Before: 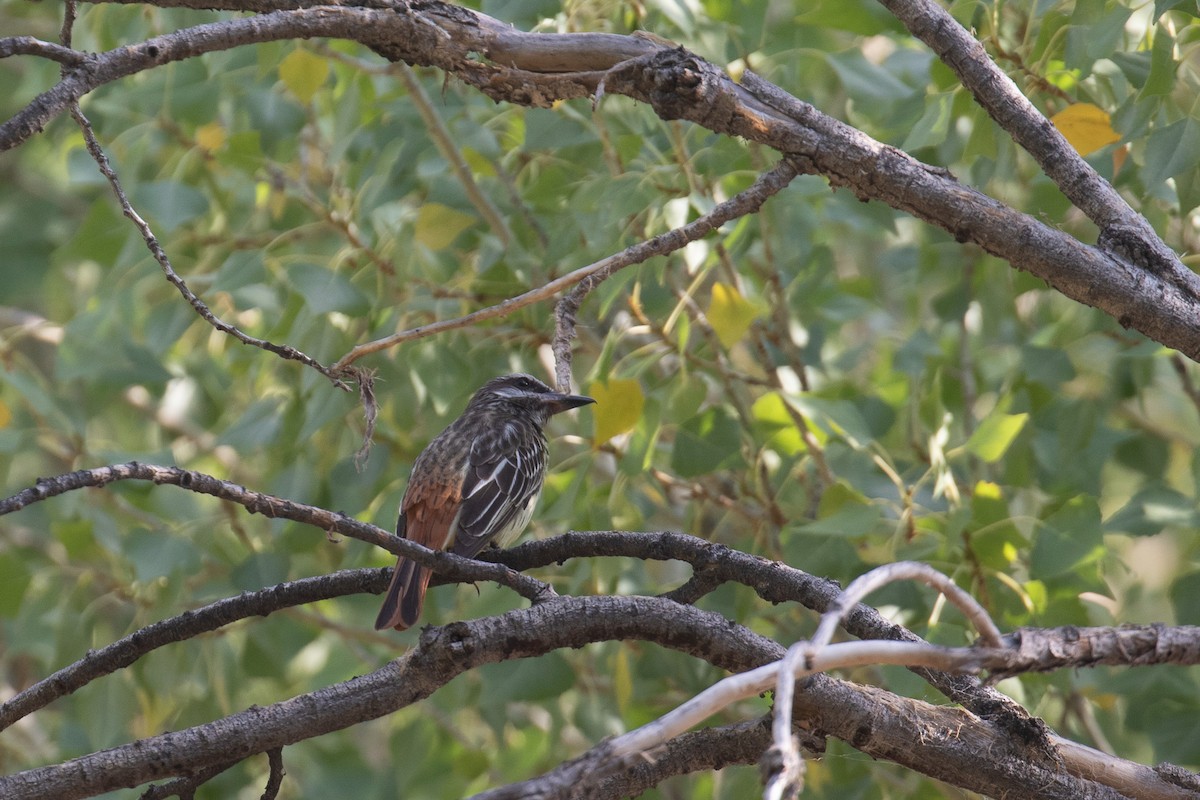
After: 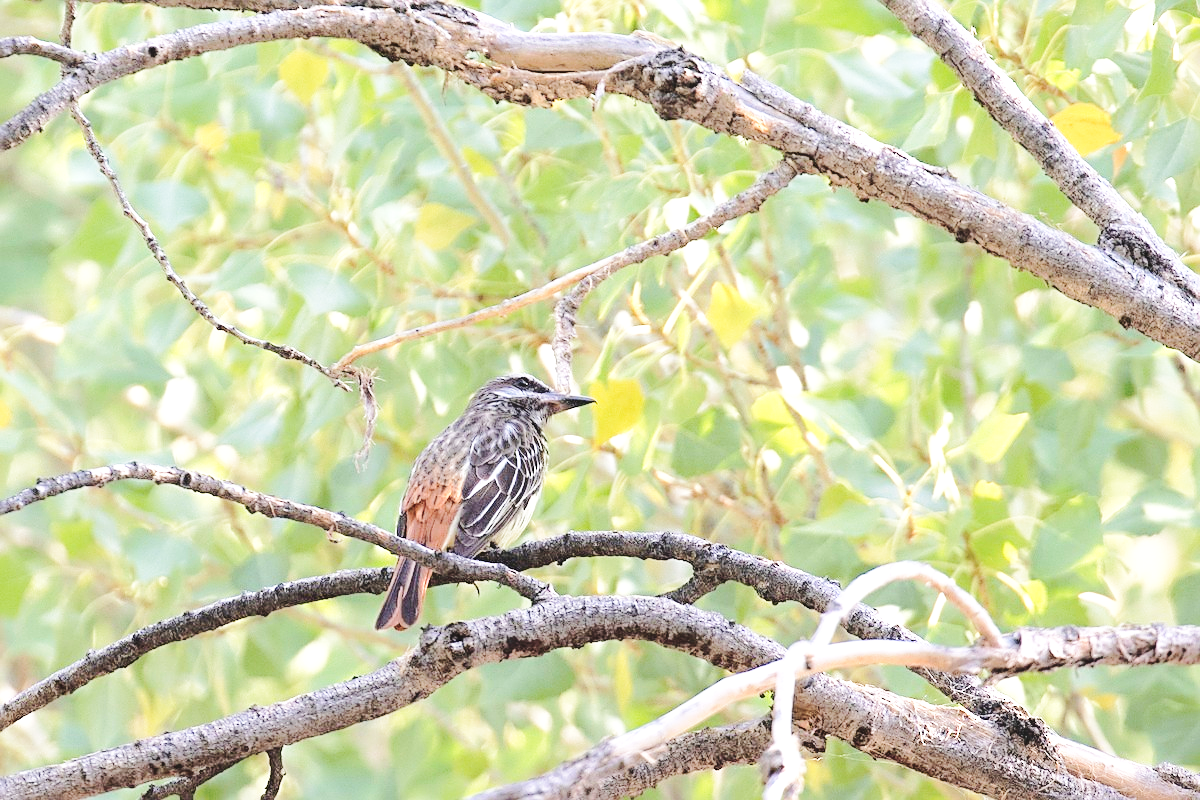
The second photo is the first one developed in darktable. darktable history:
sharpen: on, module defaults
exposure: black level correction 0, exposure 1.105 EV, compensate highlight preservation false
base curve: curves: ch0 [(0, 0) (0.036, 0.037) (0.121, 0.228) (0.46, 0.76) (0.859, 0.983) (1, 1)], preserve colors none
tone curve: curves: ch0 [(0, 0) (0.003, 0.058) (0.011, 0.059) (0.025, 0.061) (0.044, 0.067) (0.069, 0.084) (0.1, 0.102) (0.136, 0.124) (0.177, 0.171) (0.224, 0.246) (0.277, 0.324) (0.335, 0.411) (0.399, 0.509) (0.468, 0.605) (0.543, 0.688) (0.623, 0.738) (0.709, 0.798) (0.801, 0.852) (0.898, 0.911) (1, 1)], color space Lab, independent channels, preserve colors none
